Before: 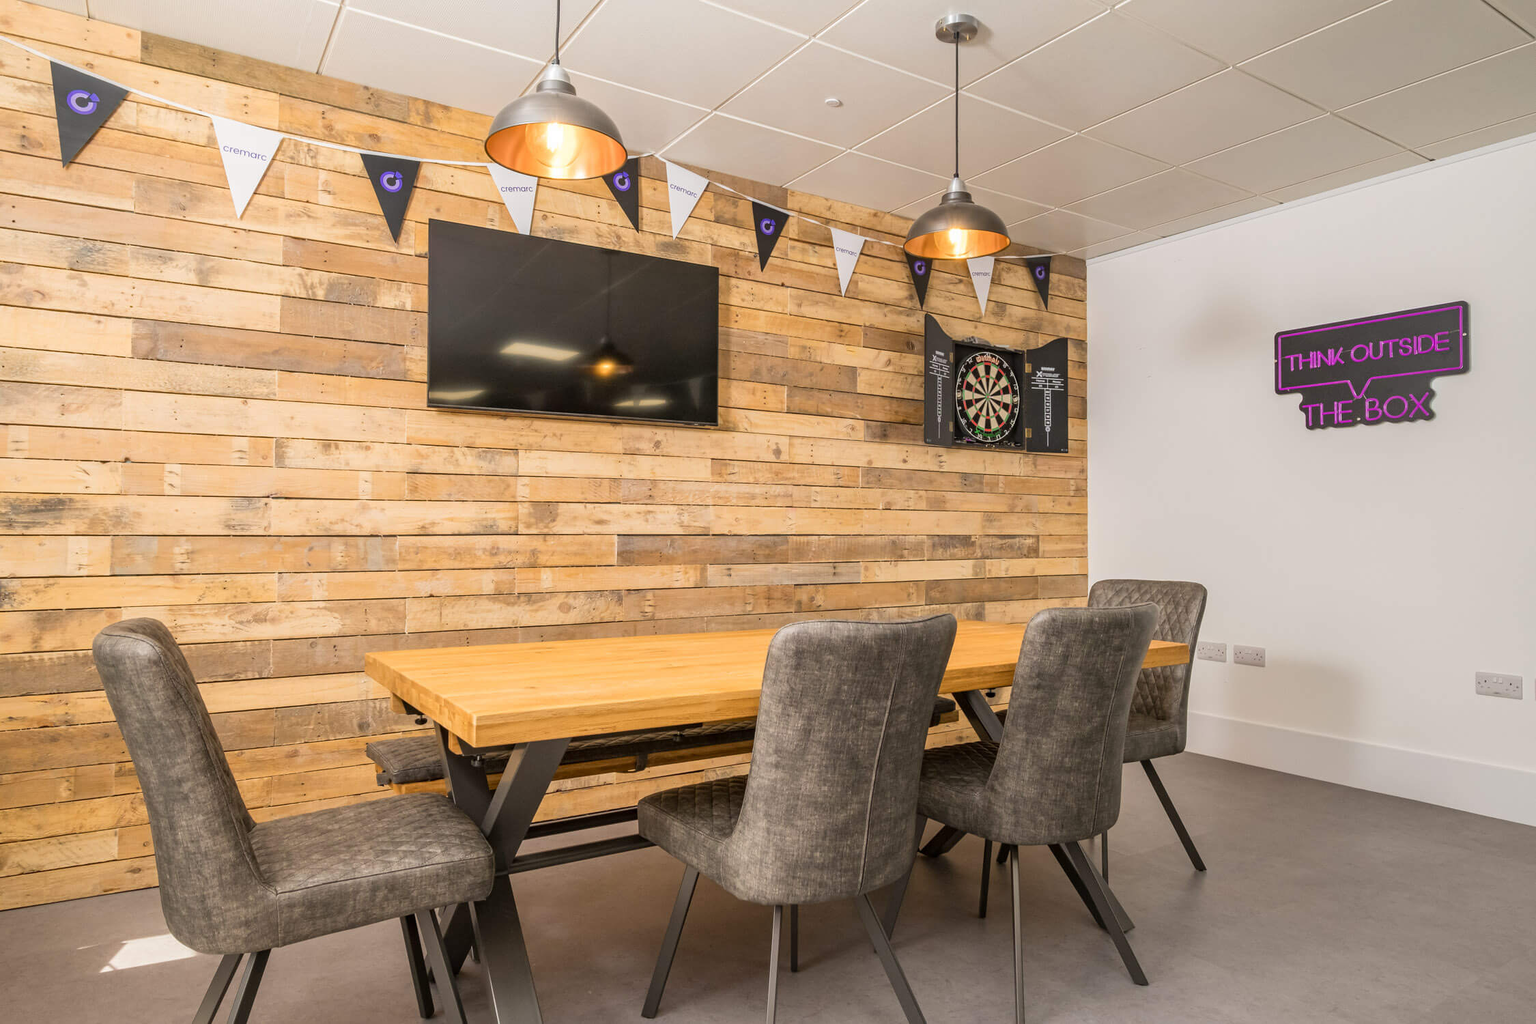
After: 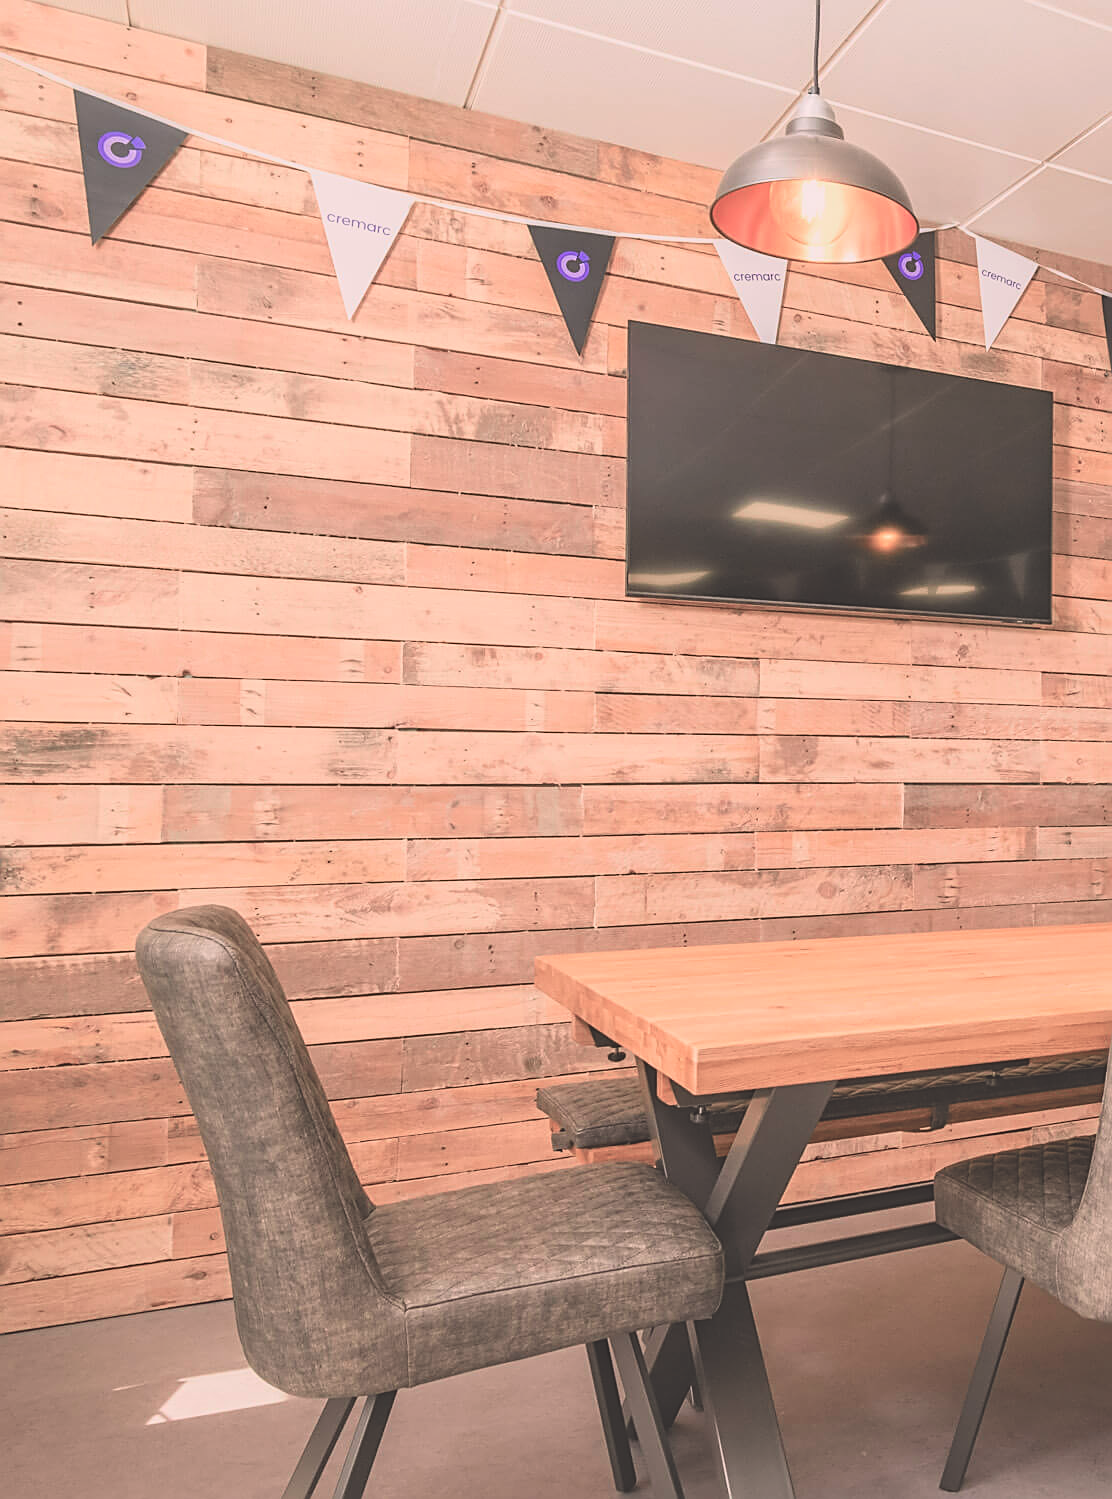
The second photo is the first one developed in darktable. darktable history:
exposure: black level correction -0.042, exposure 0.065 EV, compensate highlight preservation false
tone curve: curves: ch0 [(0, 0.009) (0.105, 0.054) (0.195, 0.132) (0.289, 0.278) (0.384, 0.391) (0.513, 0.53) (0.66, 0.667) (0.895, 0.863) (1, 0.919)]; ch1 [(0, 0) (0.161, 0.092) (0.35, 0.33) (0.403, 0.395) (0.456, 0.469) (0.502, 0.499) (0.519, 0.514) (0.576, 0.584) (0.642, 0.658) (0.701, 0.742) (1, 0.942)]; ch2 [(0, 0) (0.371, 0.362) (0.437, 0.437) (0.501, 0.5) (0.53, 0.528) (0.569, 0.564) (0.619, 0.58) (0.883, 0.752) (1, 0.929)], color space Lab, independent channels, preserve colors none
crop and rotate: left 0.024%, top 0%, right 50.538%
color calibration: output R [1.063, -0.012, -0.003, 0], output B [-0.079, 0.047, 1, 0], illuminant same as pipeline (D50), adaptation XYZ, x 0.345, y 0.357, temperature 5006.15 K
sharpen: on, module defaults
